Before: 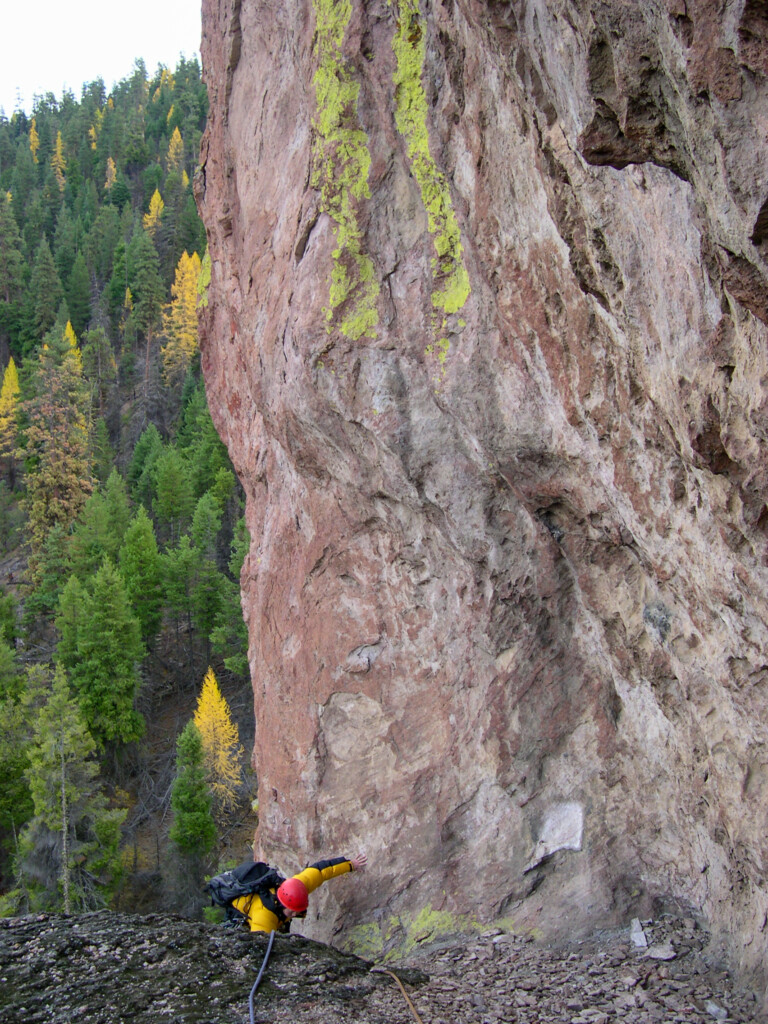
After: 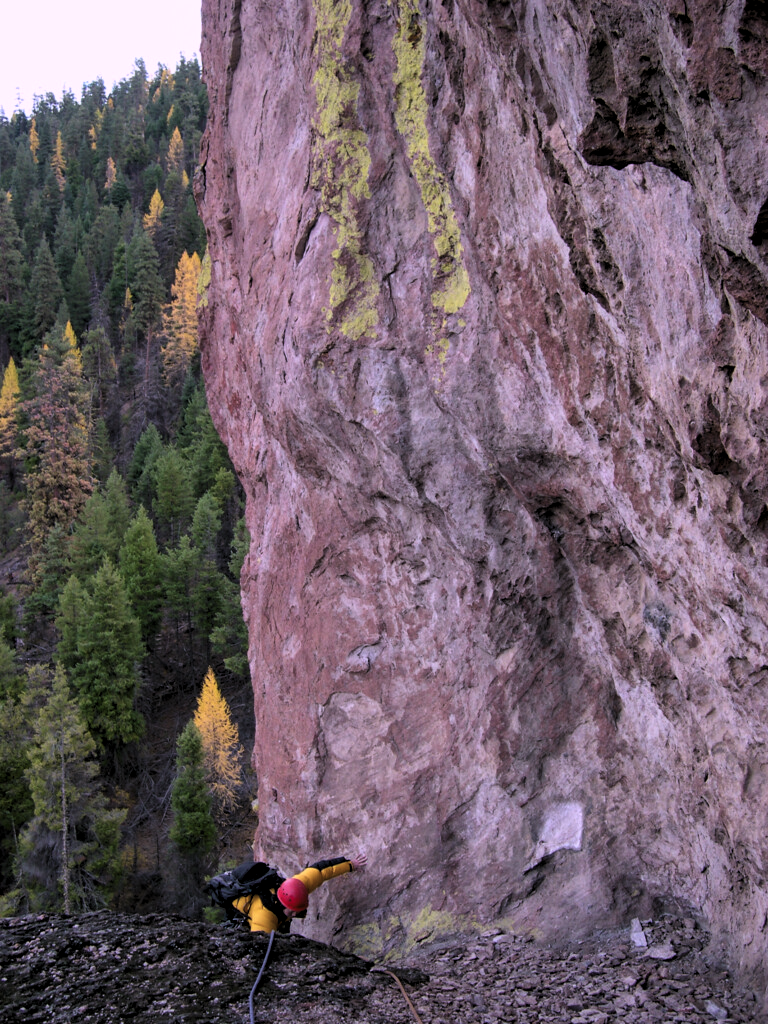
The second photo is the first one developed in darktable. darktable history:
color correction: highlights a* 16.05, highlights b* -20.3
levels: levels [0.116, 0.574, 1]
